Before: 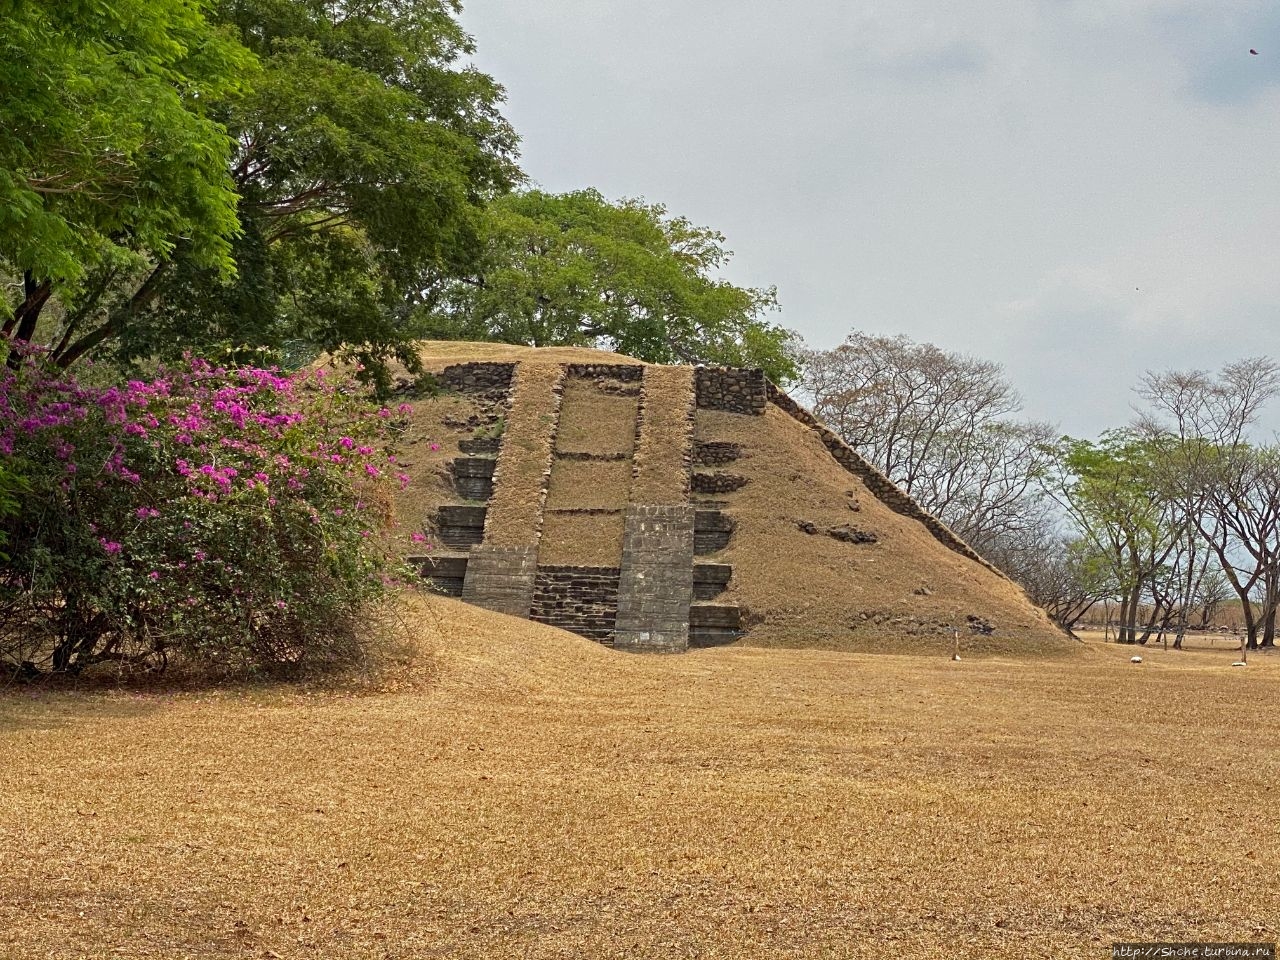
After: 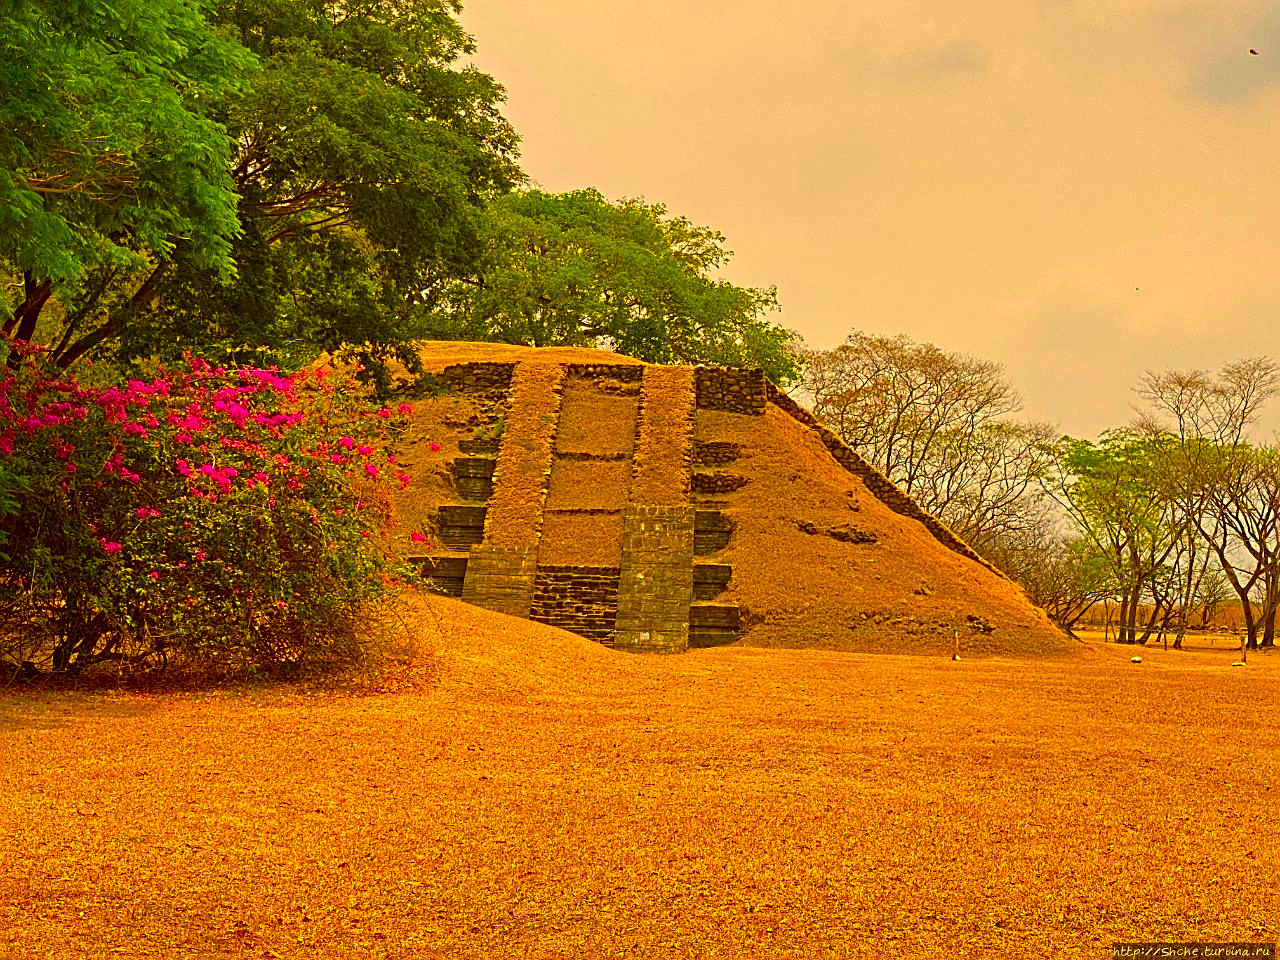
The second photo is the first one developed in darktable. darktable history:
sharpen: on, module defaults
exposure: exposure 0.018 EV, compensate exposure bias true, compensate highlight preservation false
color correction: highlights a* 11.14, highlights b* 30.4, shadows a* 2.72, shadows b* 17.58, saturation 1.74
